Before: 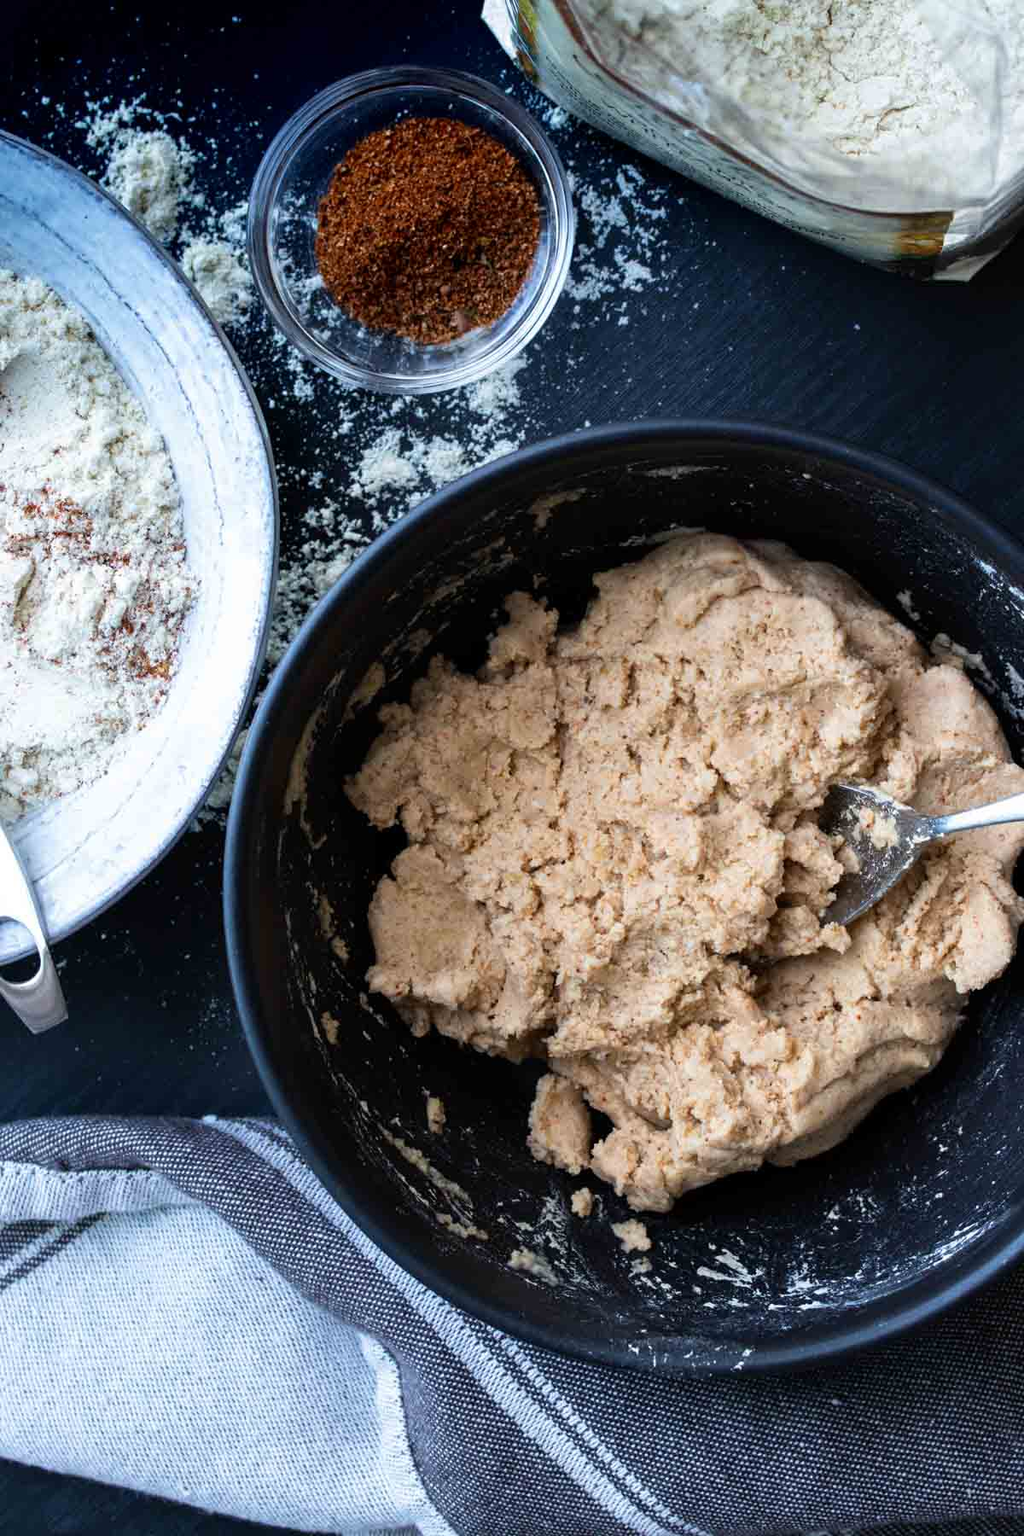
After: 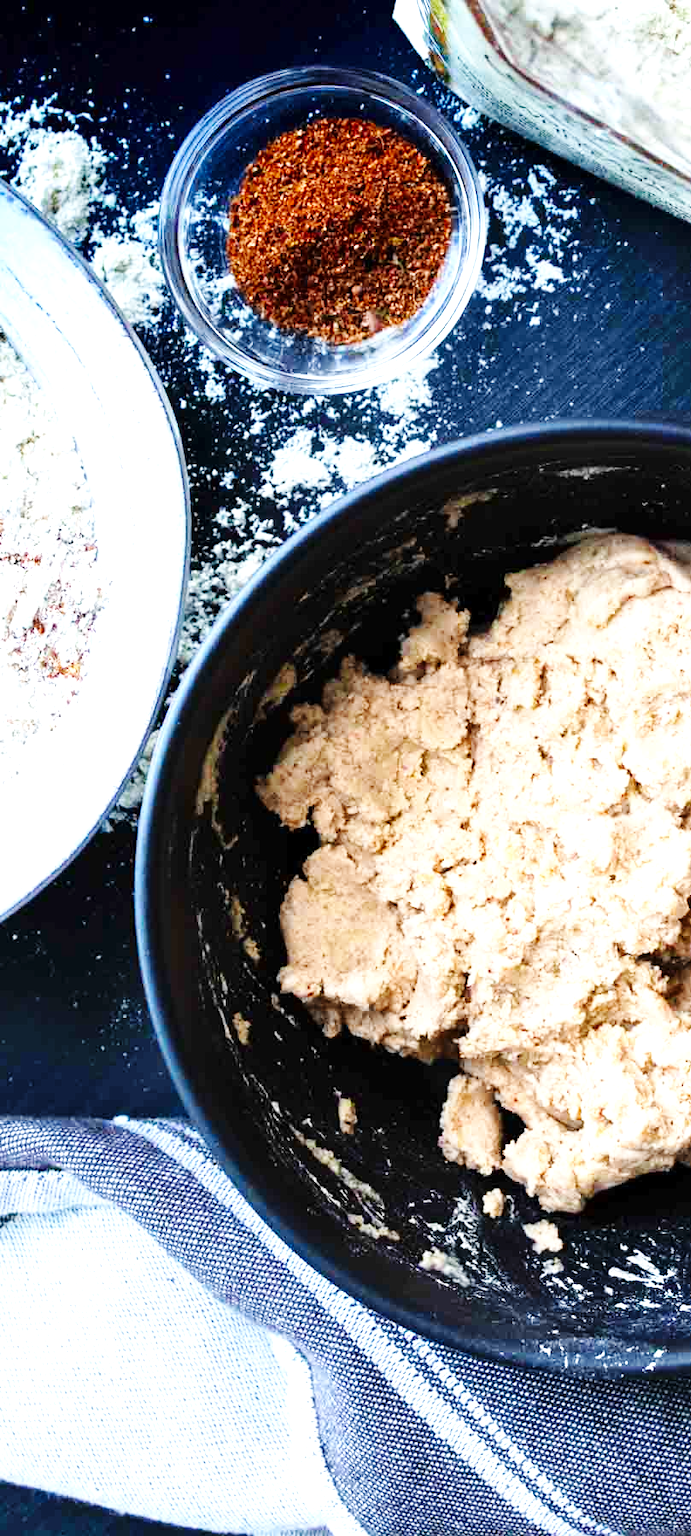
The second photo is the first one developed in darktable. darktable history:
exposure: exposure 1.148 EV, compensate highlight preservation false
crop and rotate: left 8.671%, right 23.805%
base curve: curves: ch0 [(0, 0) (0.032, 0.025) (0.121, 0.166) (0.206, 0.329) (0.605, 0.79) (1, 1)], preserve colors none
